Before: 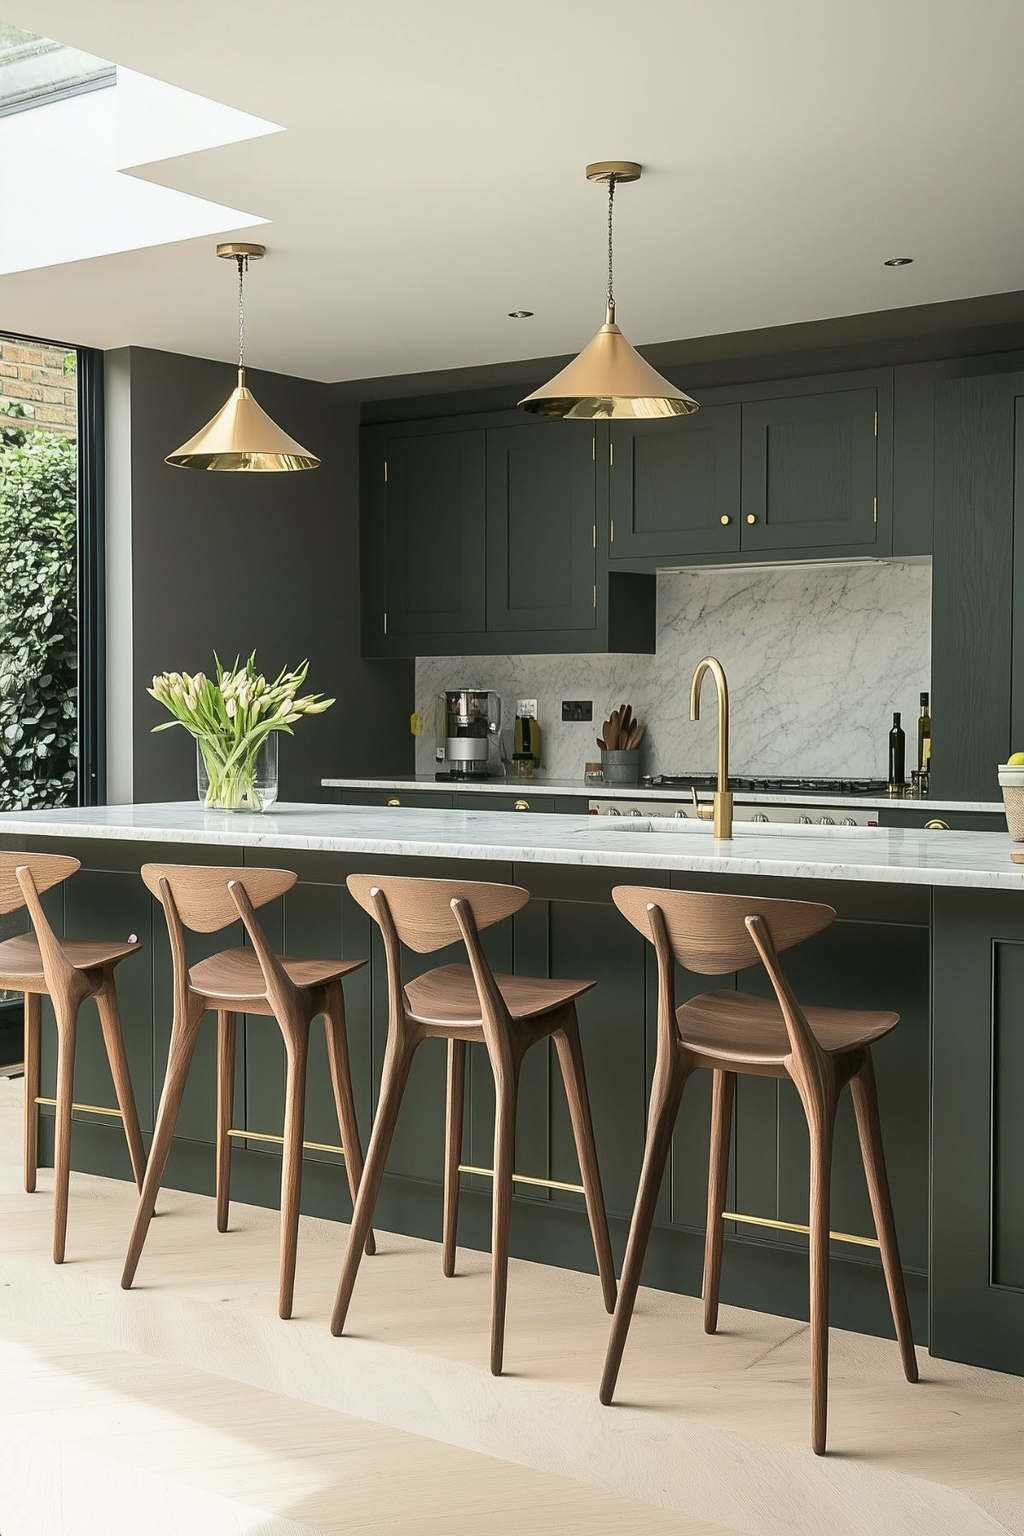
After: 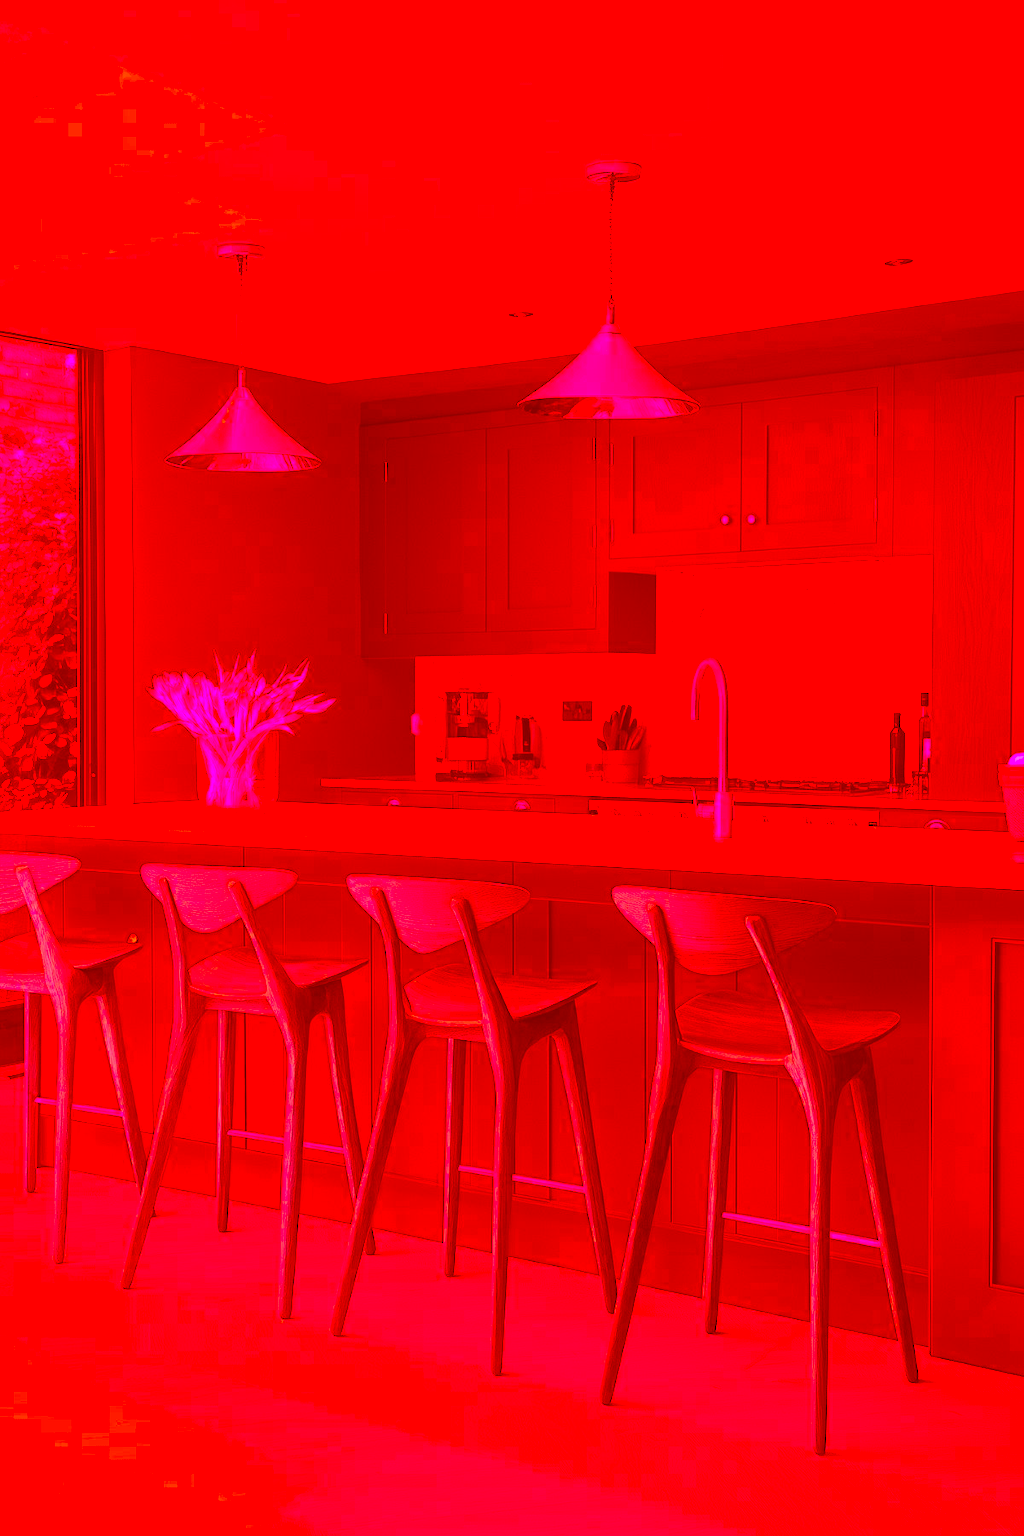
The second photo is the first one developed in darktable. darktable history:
color correction: highlights a* -38.95, highlights b* -39.68, shadows a* -39.73, shadows b* -39.45, saturation -2.98
color zones: curves: ch1 [(0, 0.638) (0.193, 0.442) (0.286, 0.15) (0.429, 0.14) (0.571, 0.142) (0.714, 0.154) (0.857, 0.175) (1, 0.638)]
